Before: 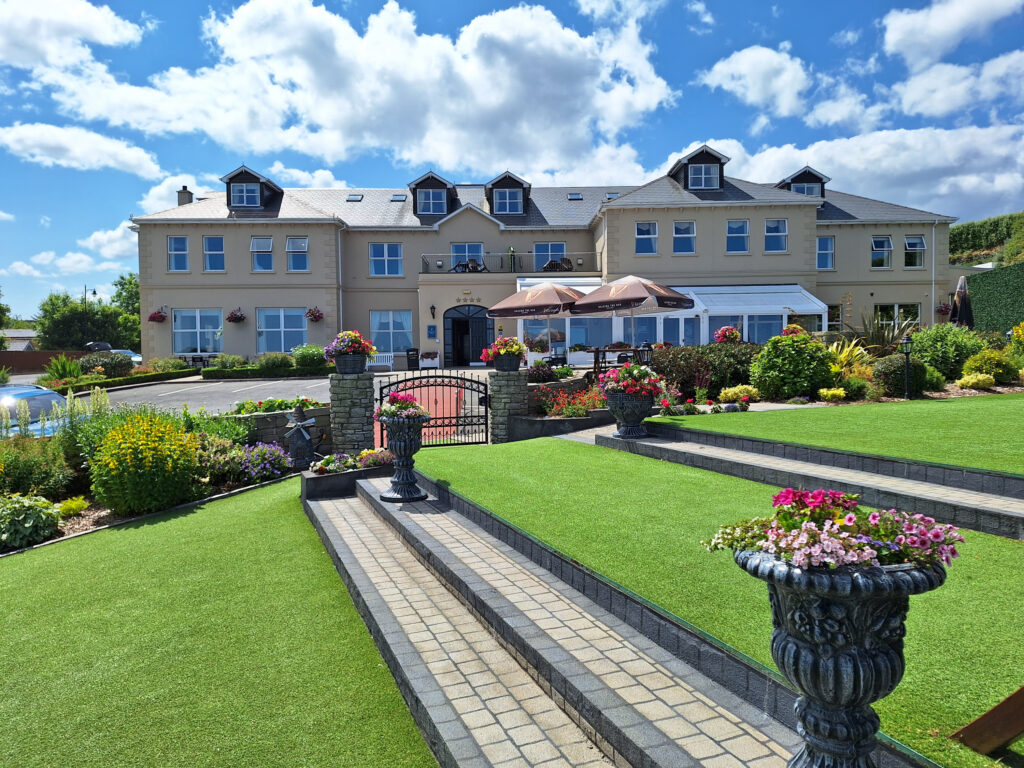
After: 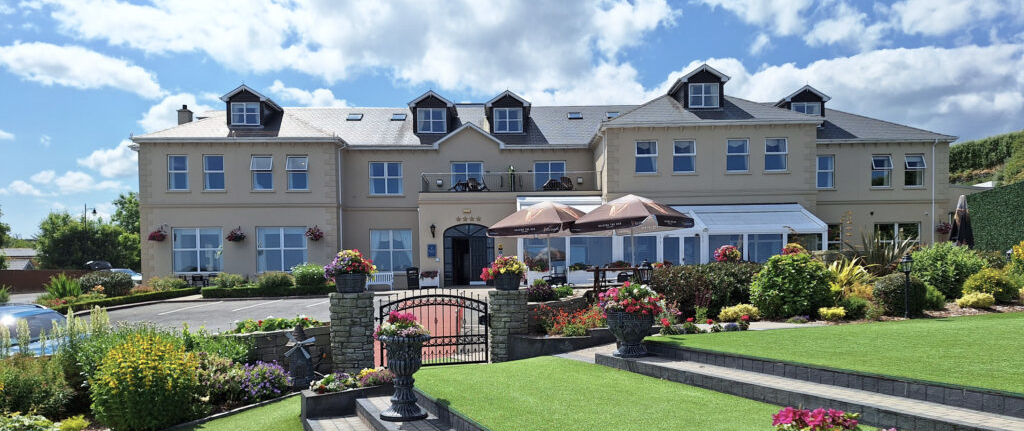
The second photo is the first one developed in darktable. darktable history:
crop and rotate: top 10.605%, bottom 33.274%
shadows and highlights: shadows -23.08, highlights 46.15, soften with gaussian
color correction: saturation 0.8
